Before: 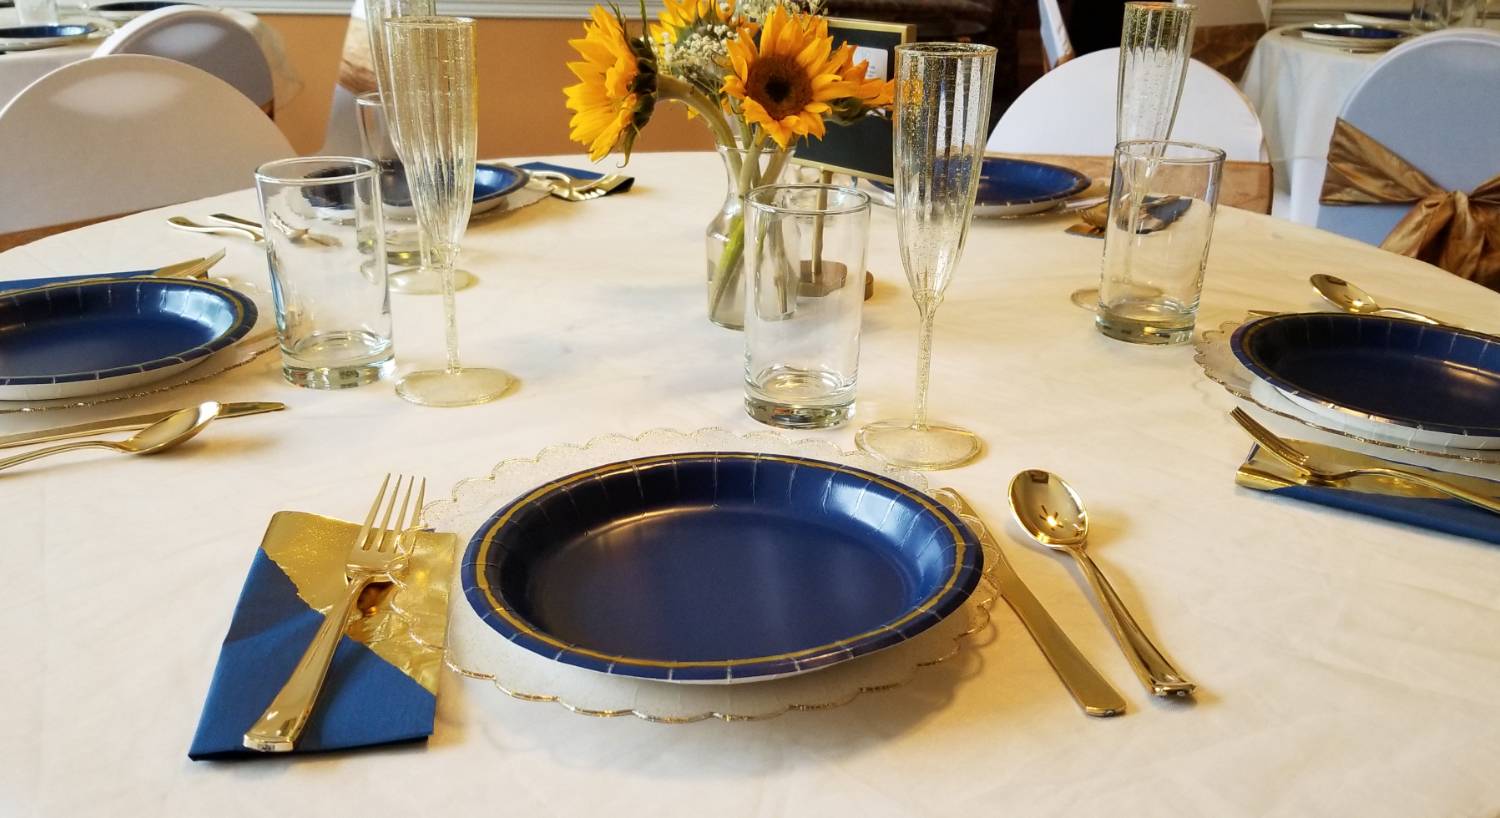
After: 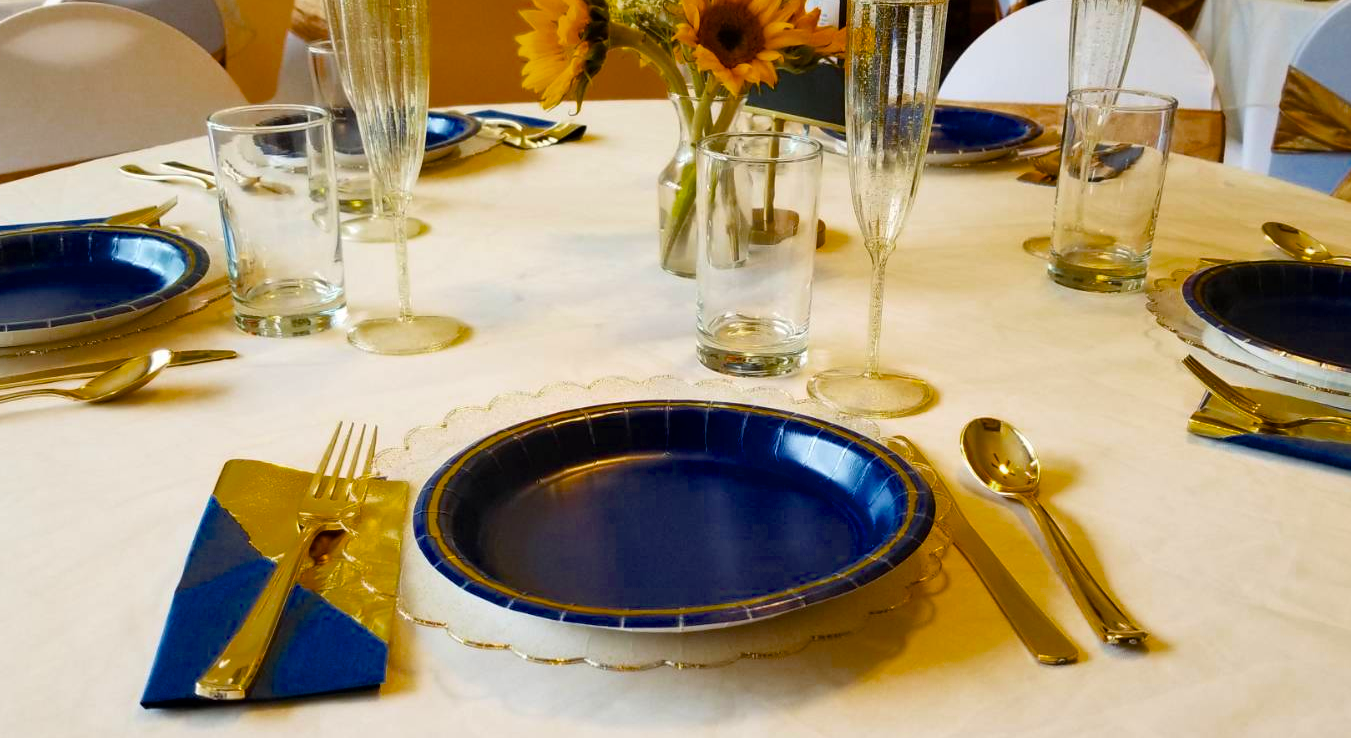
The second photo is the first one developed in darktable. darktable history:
crop: left 3.225%, top 6.438%, right 6.673%, bottom 3.339%
color correction: highlights b* -0.022
color balance rgb: perceptual saturation grading › global saturation 31.245%, saturation formula JzAzBz (2021)
